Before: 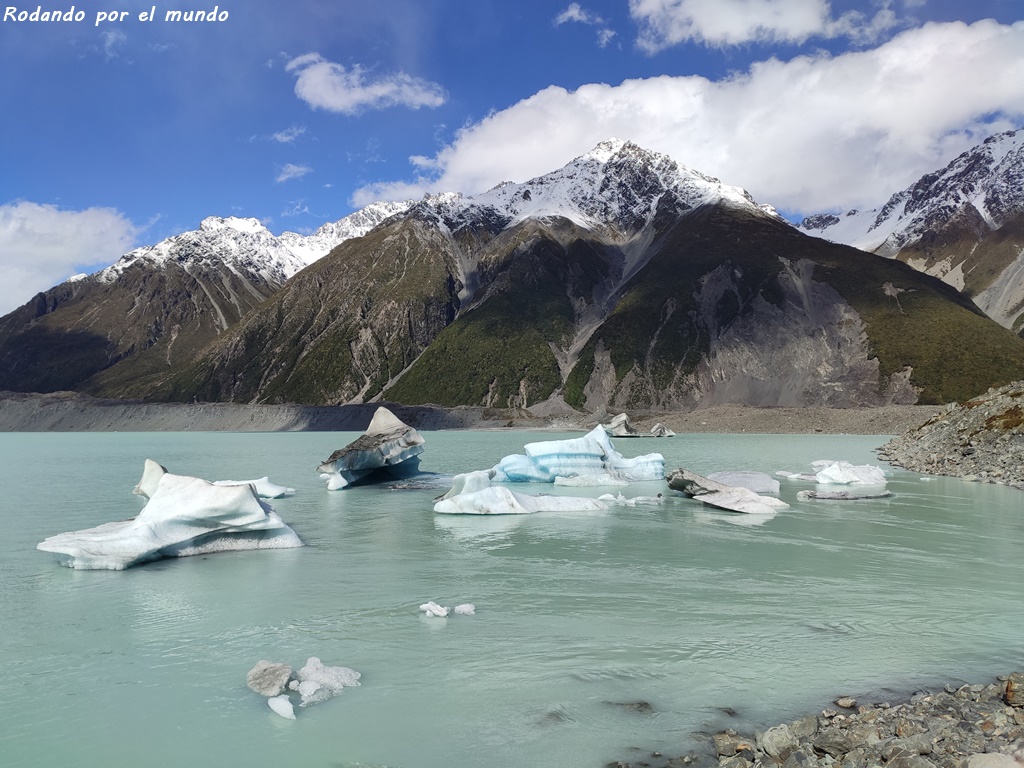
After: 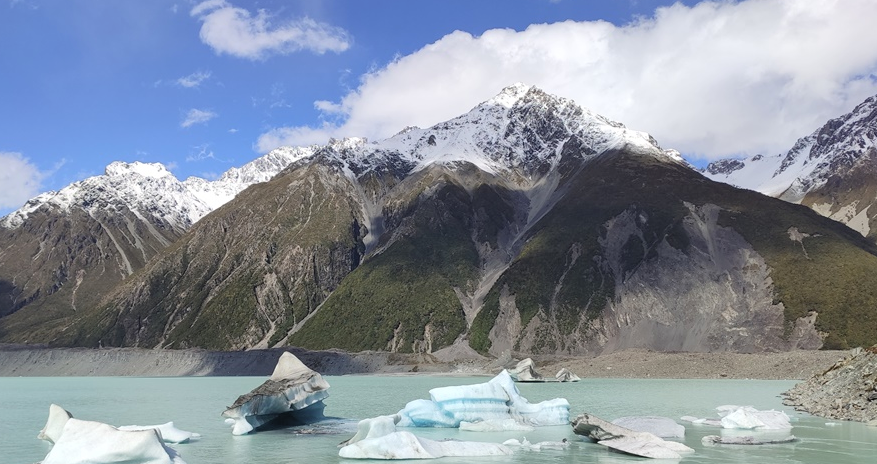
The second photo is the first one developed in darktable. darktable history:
contrast brightness saturation: brightness 0.13
crop and rotate: left 9.345%, top 7.22%, right 4.982%, bottom 32.331%
